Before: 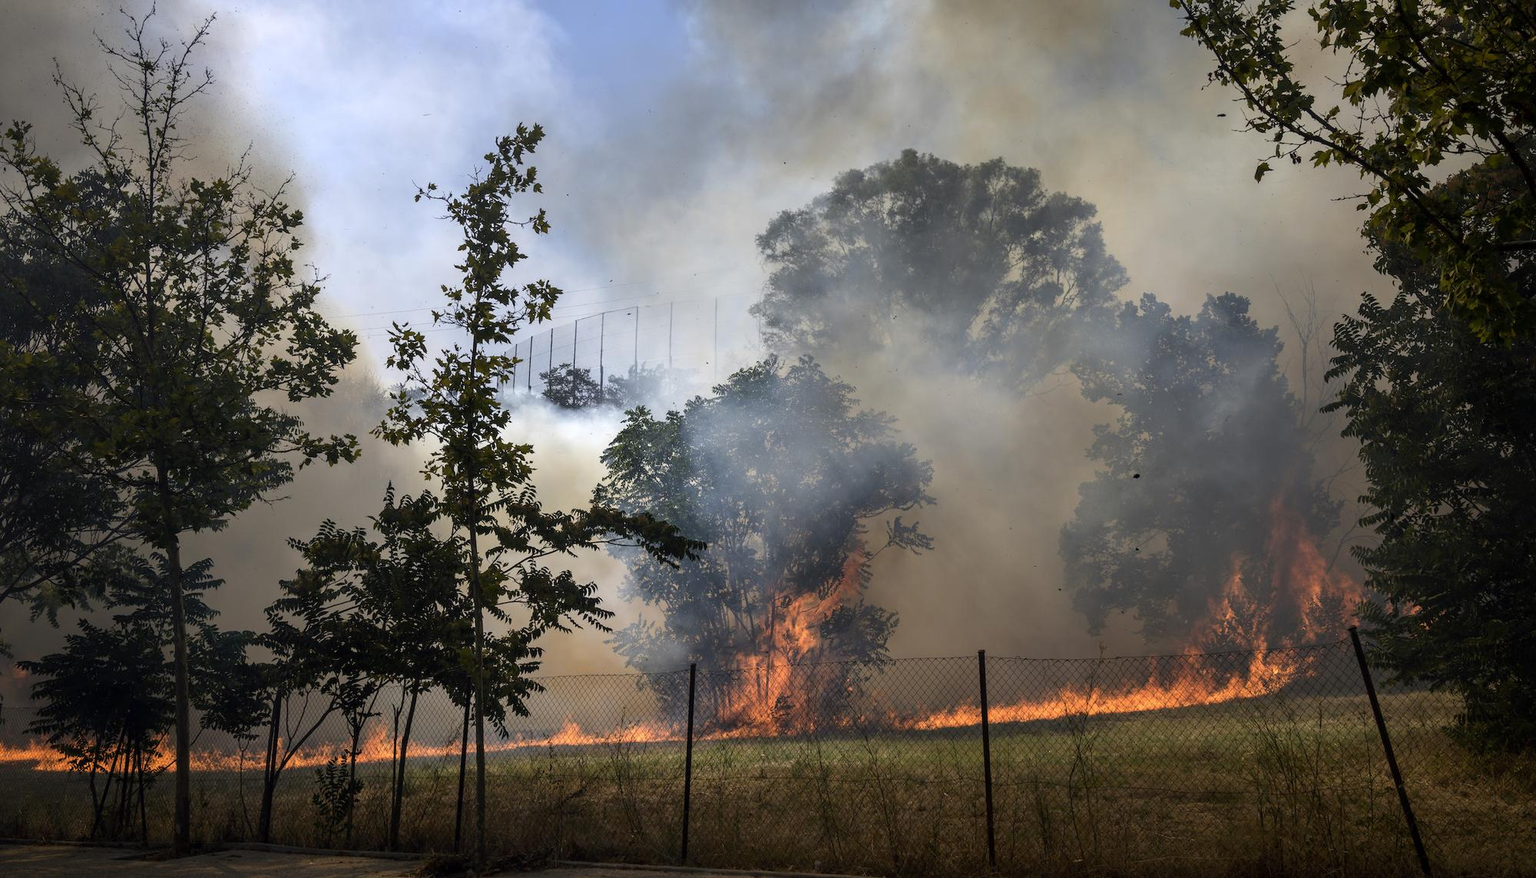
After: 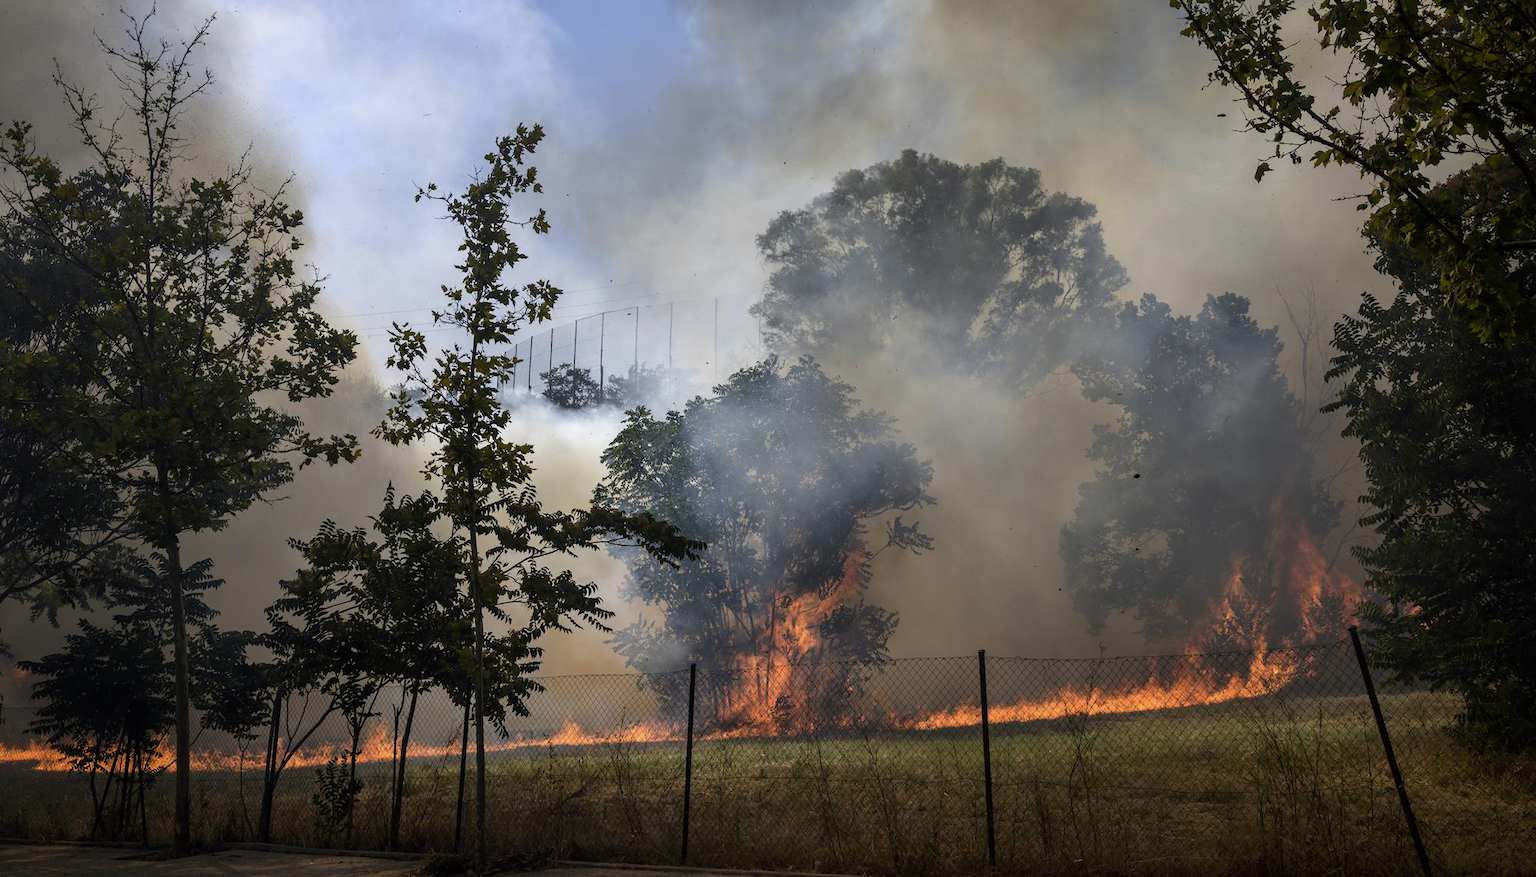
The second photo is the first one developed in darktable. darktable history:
exposure: exposure -0.156 EV, compensate exposure bias true, compensate highlight preservation false
